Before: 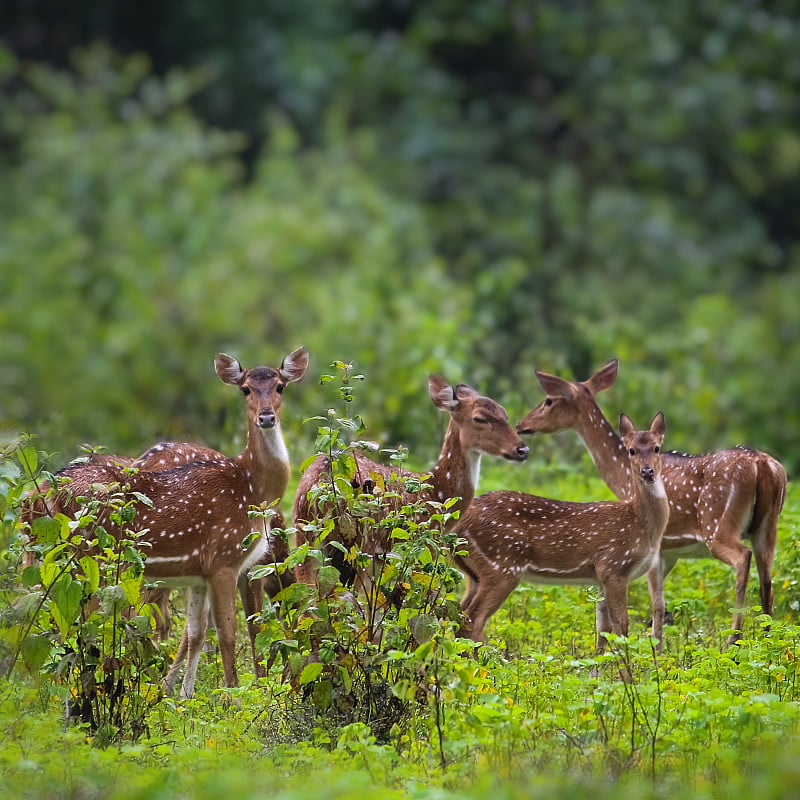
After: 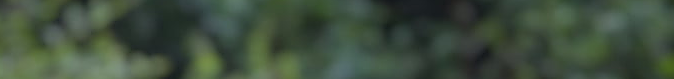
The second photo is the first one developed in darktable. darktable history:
crop and rotate: left 9.644%, top 9.491%, right 6.021%, bottom 80.509%
sharpen: radius 1.4, amount 1.25, threshold 0.7
tone curve: color space Lab, linked channels, preserve colors none
